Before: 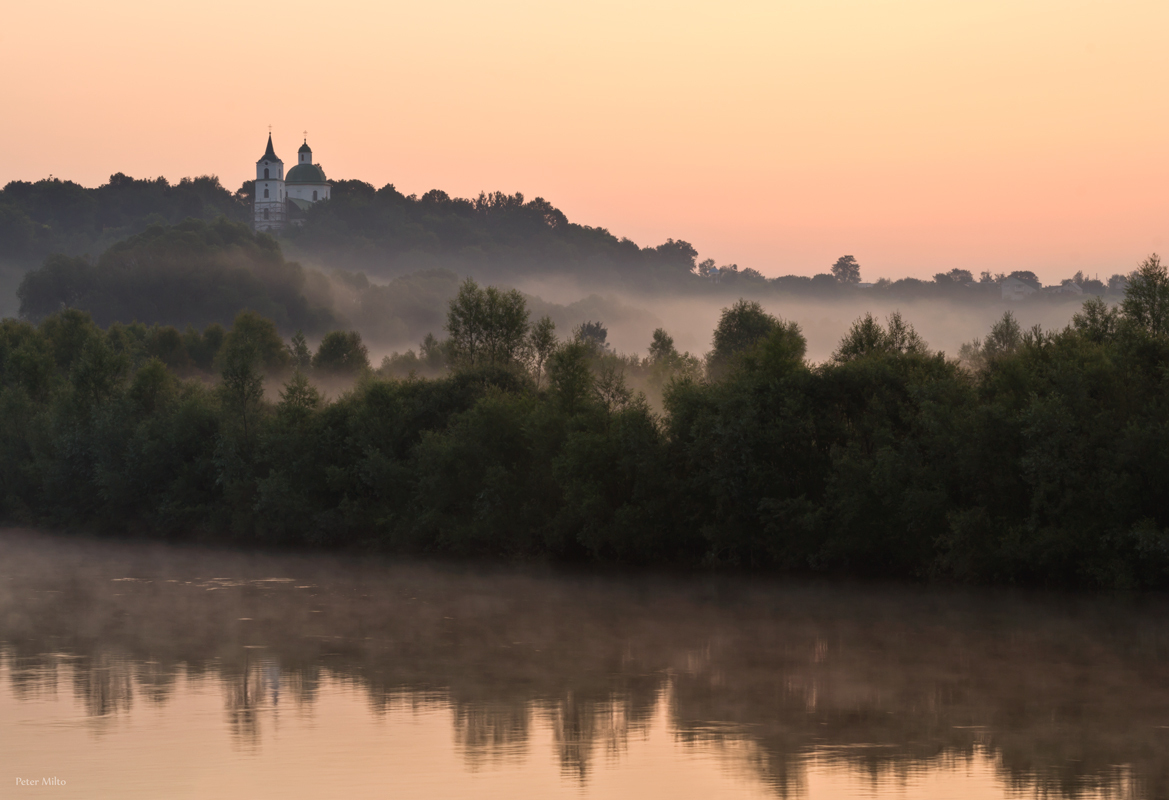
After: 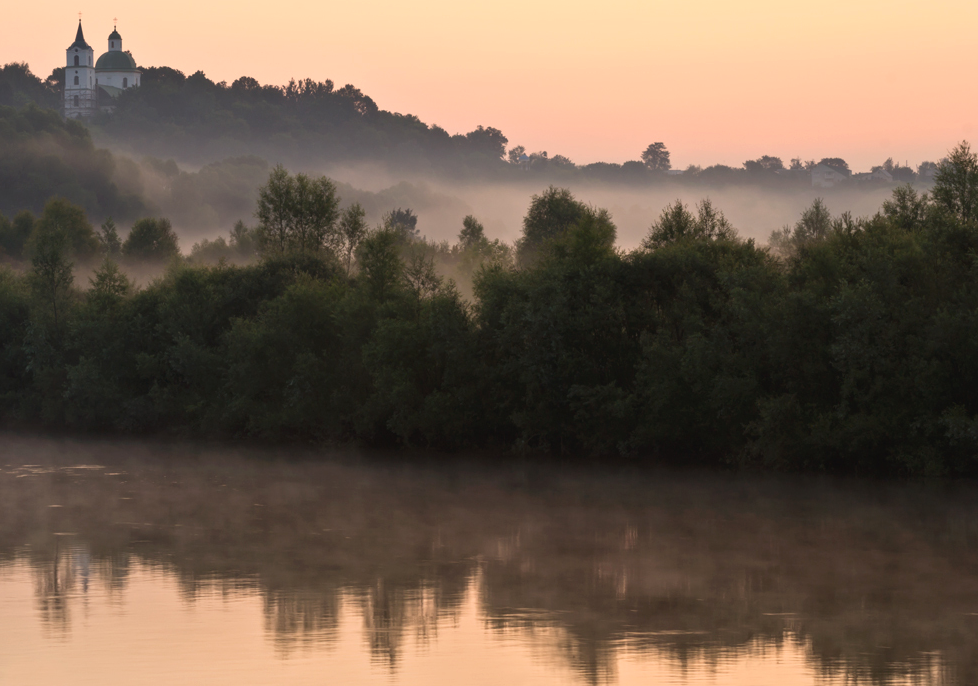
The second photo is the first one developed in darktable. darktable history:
crop: left 16.315%, top 14.246%
exposure: black level correction 0, exposure 0.2 EV, compensate exposure bias true, compensate highlight preservation false
